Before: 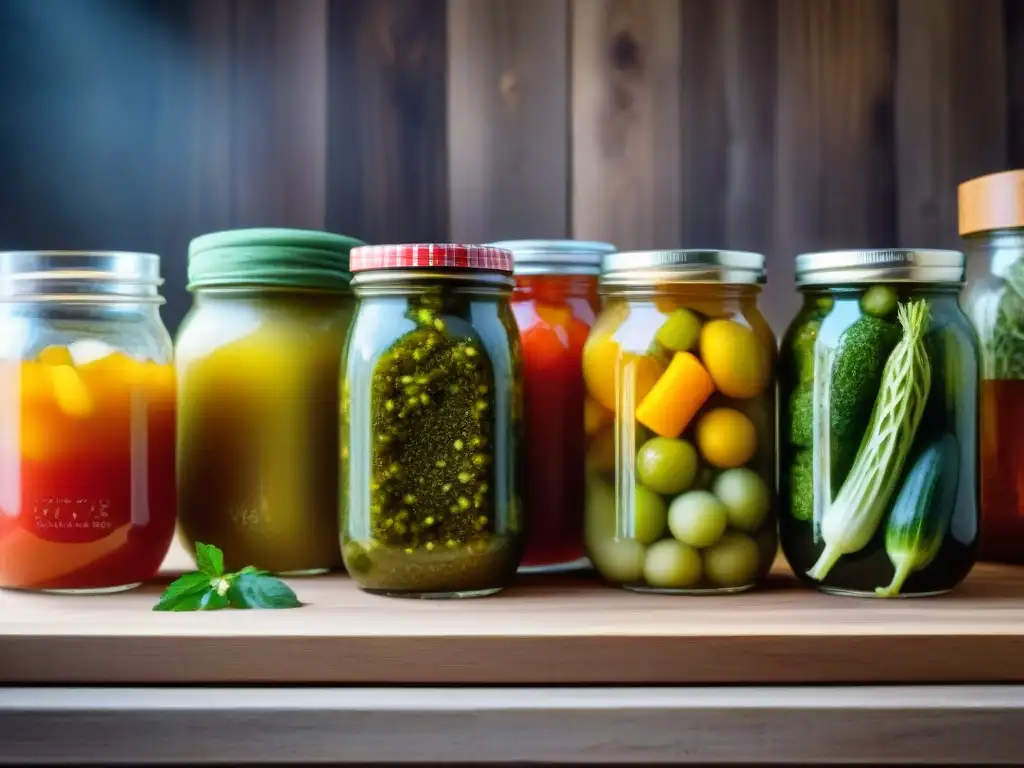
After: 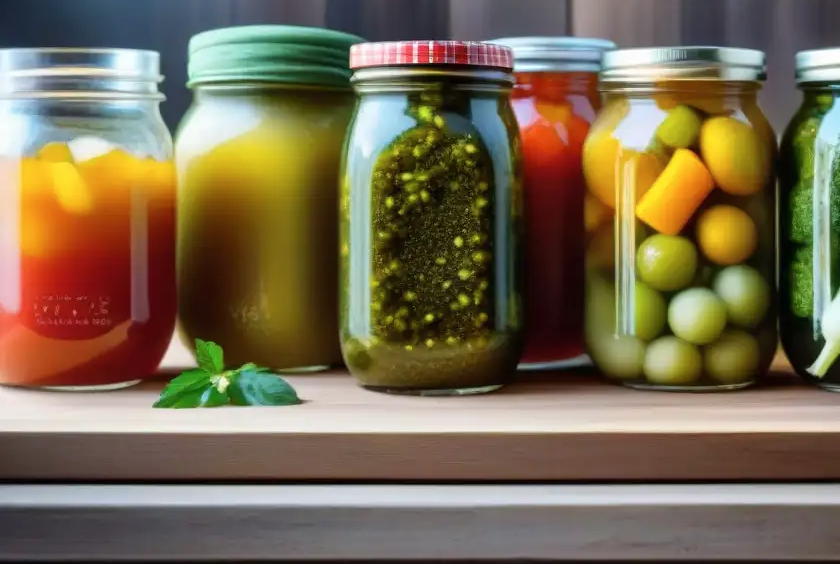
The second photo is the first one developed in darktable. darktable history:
crop: top 26.475%, right 17.944%
contrast brightness saturation: saturation -0.048
